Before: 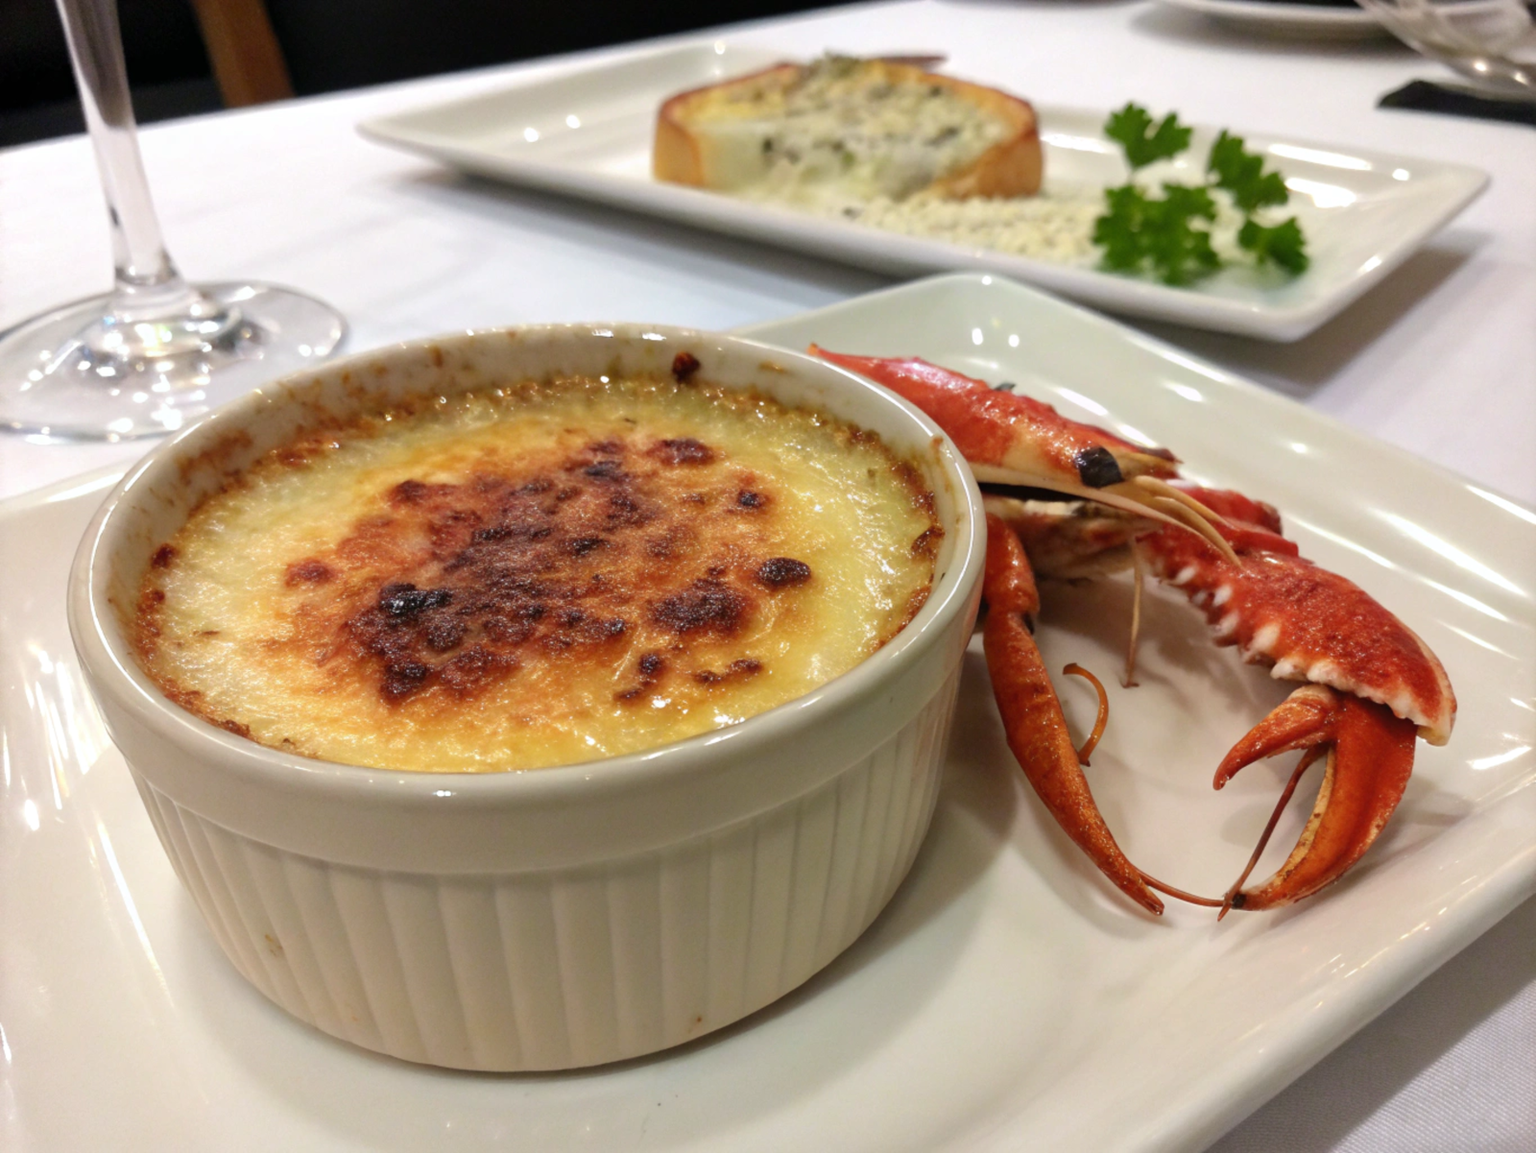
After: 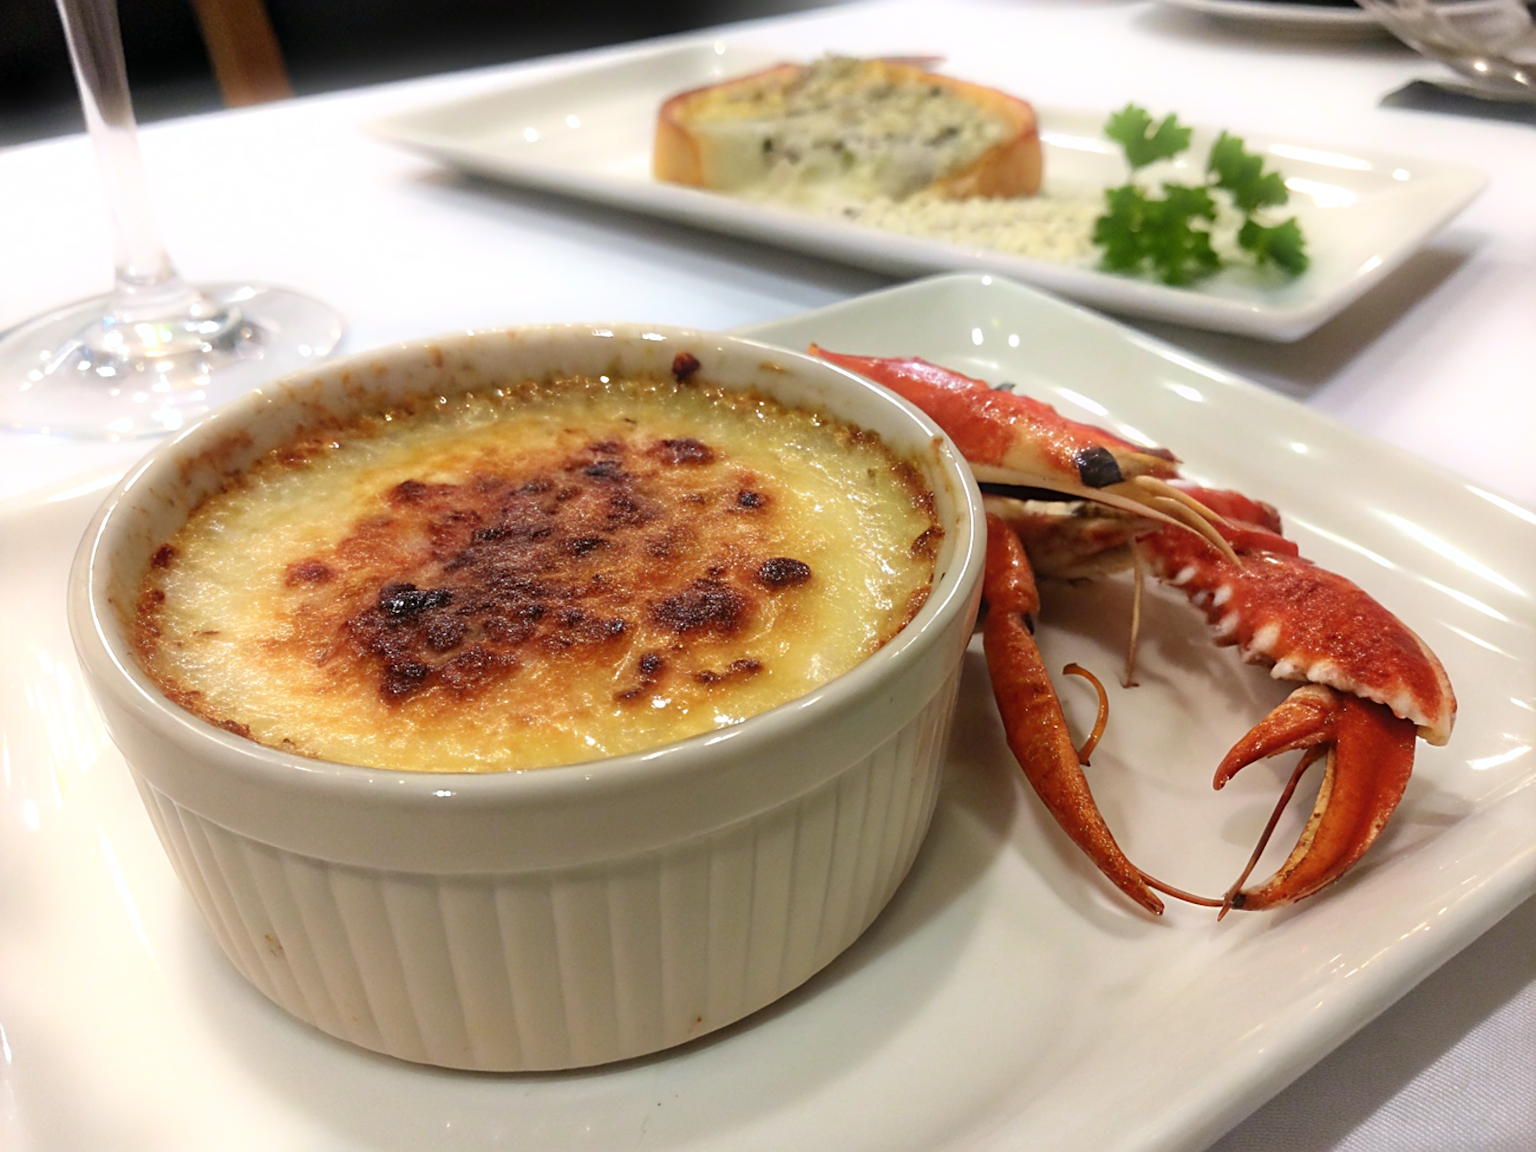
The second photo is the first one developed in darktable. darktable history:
bloom: size 5%, threshold 95%, strength 15%
sharpen: on, module defaults
